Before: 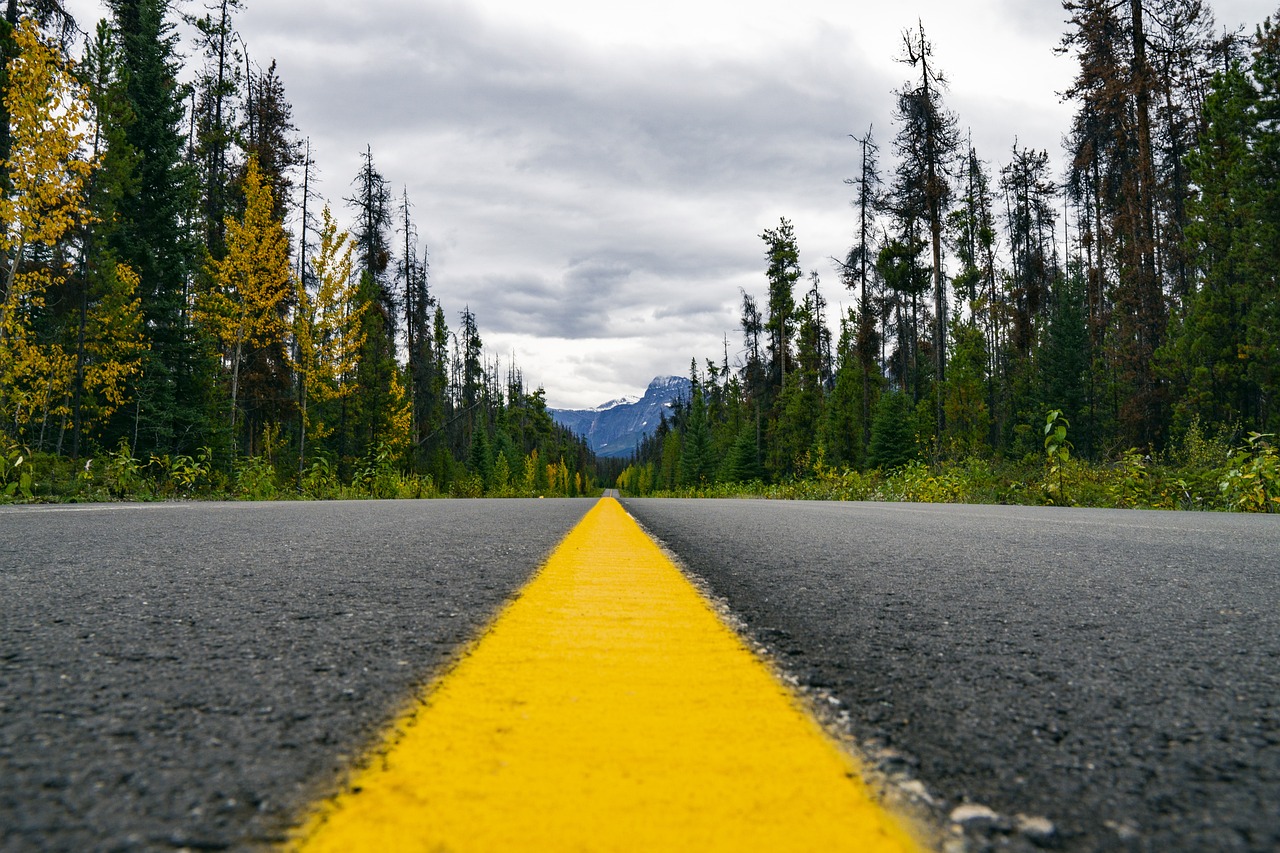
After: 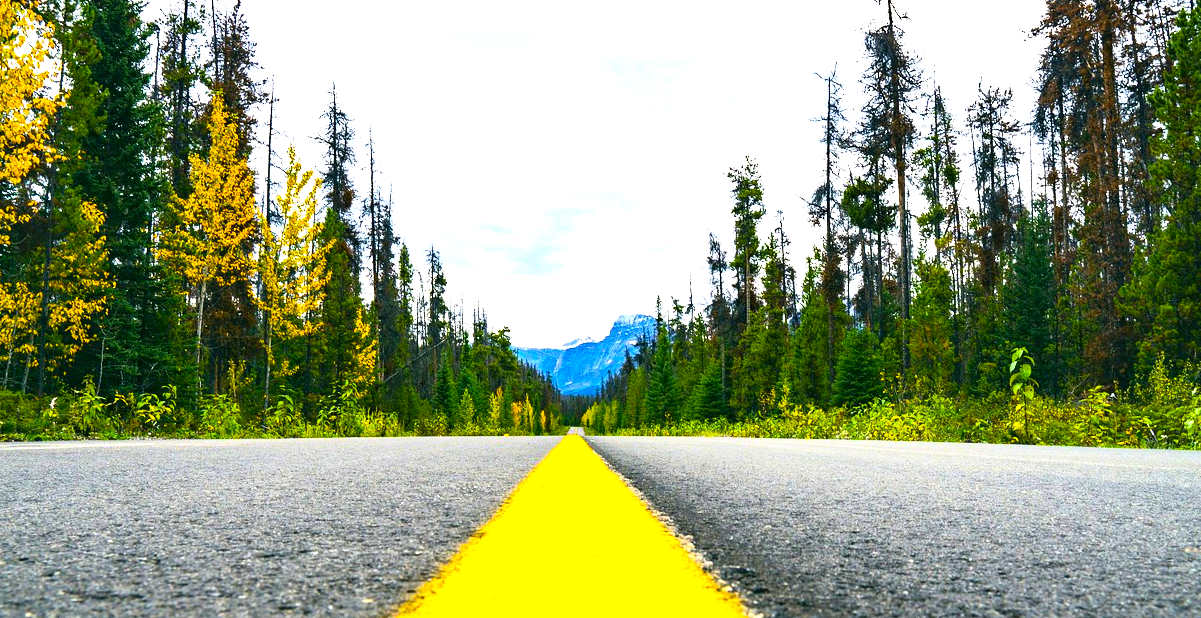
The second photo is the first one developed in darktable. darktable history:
color balance rgb: linear chroma grading › shadows -10%, linear chroma grading › global chroma 20%, perceptual saturation grading › global saturation 15%, perceptual brilliance grading › global brilliance 30%, perceptual brilliance grading › highlights 12%, perceptual brilliance grading › mid-tones 24%, global vibrance 20%
contrast brightness saturation: contrast 0.2, brightness 0.16, saturation 0.22
crop: left 2.737%, top 7.287%, right 3.421%, bottom 20.179%
